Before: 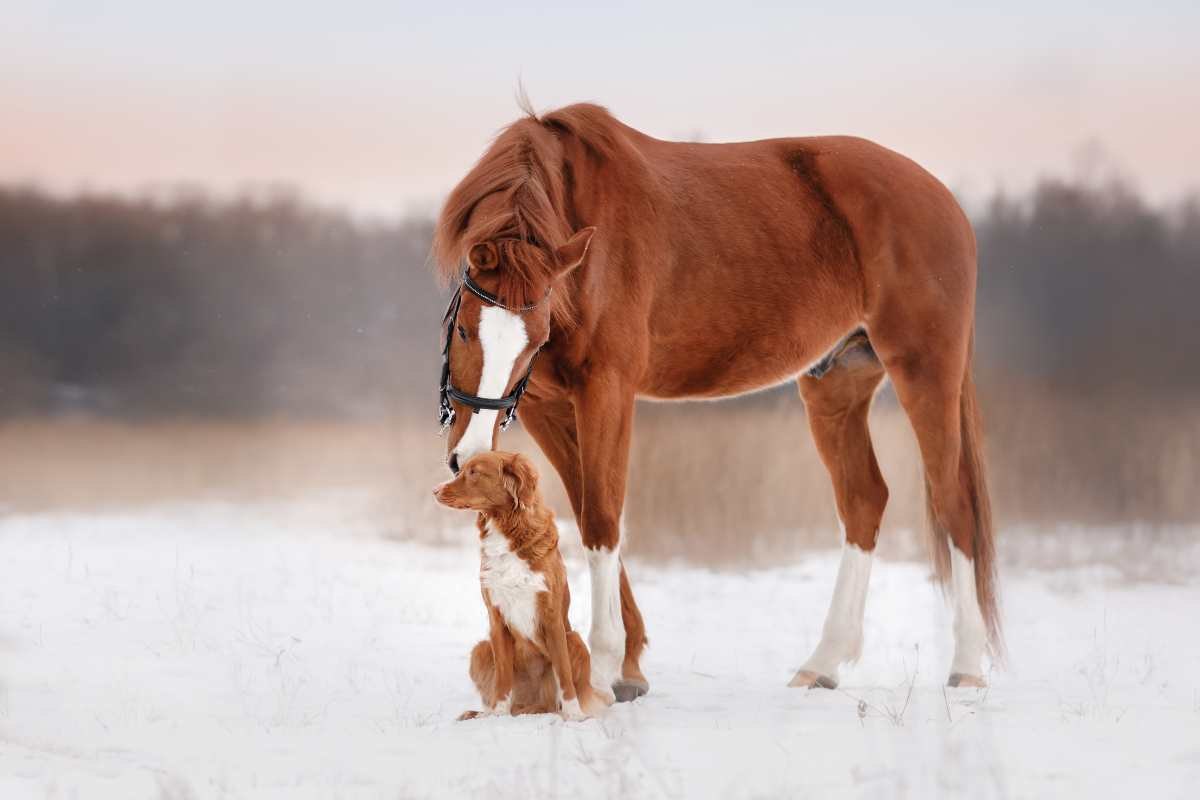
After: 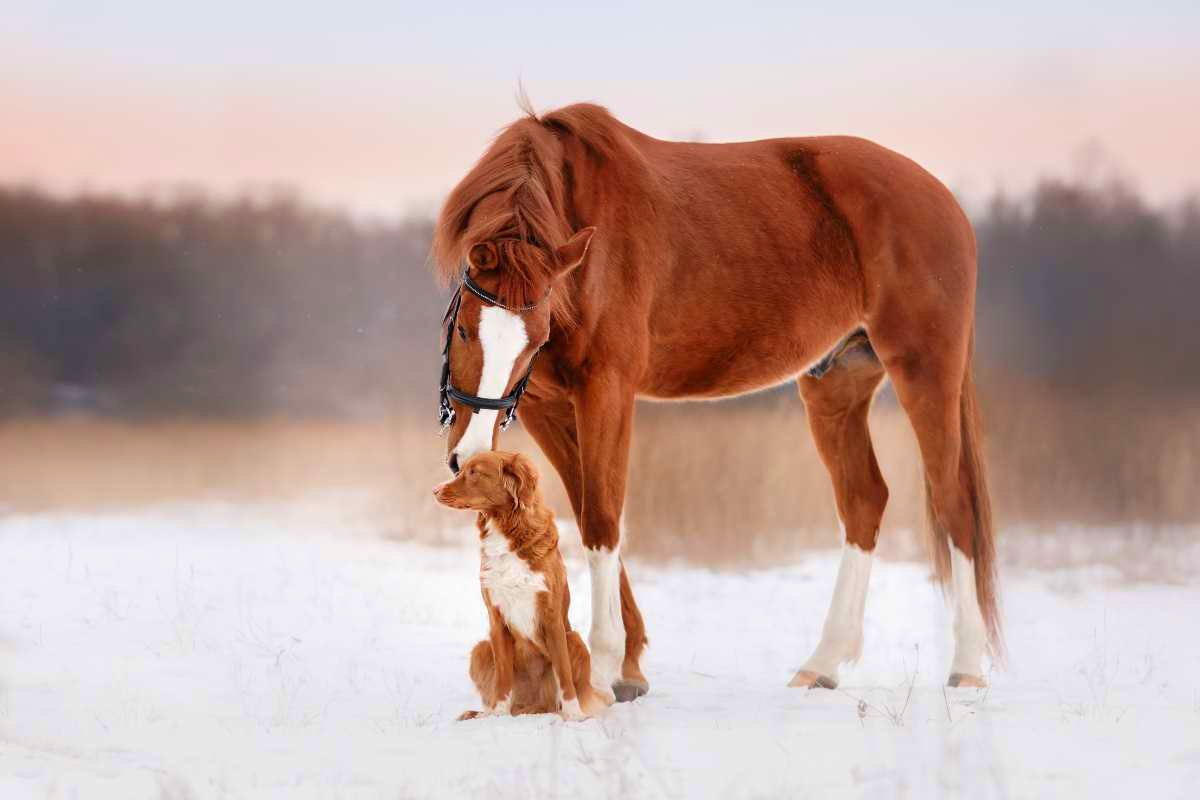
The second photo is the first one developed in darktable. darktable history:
velvia: on, module defaults
contrast brightness saturation: contrast 0.08, saturation 0.2
